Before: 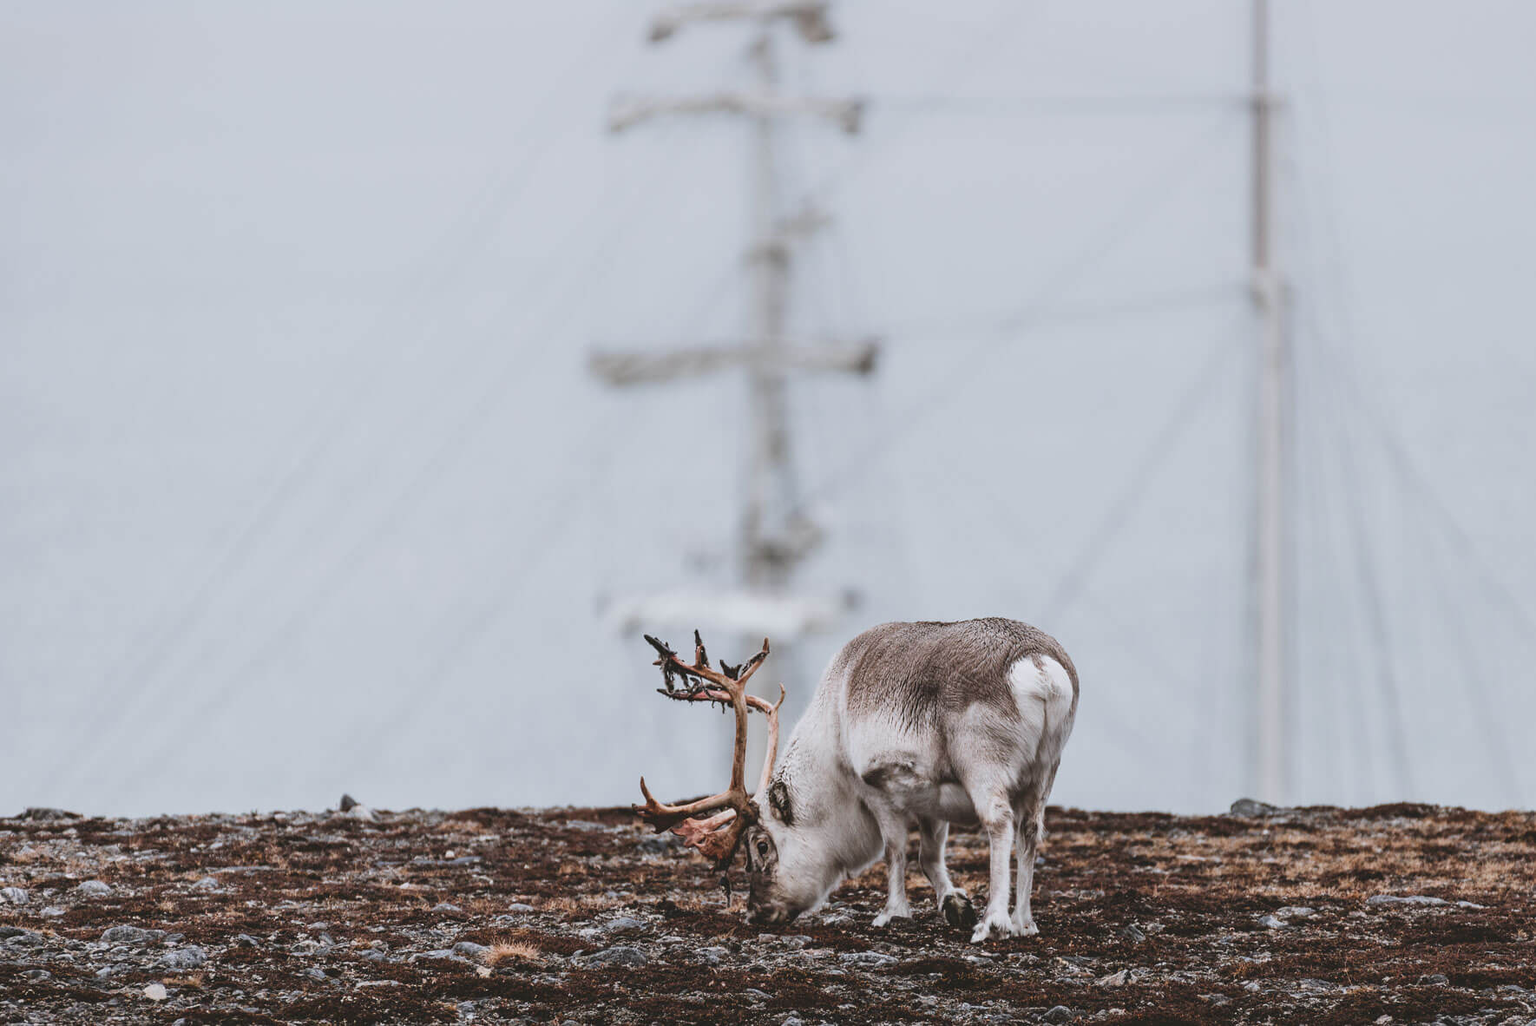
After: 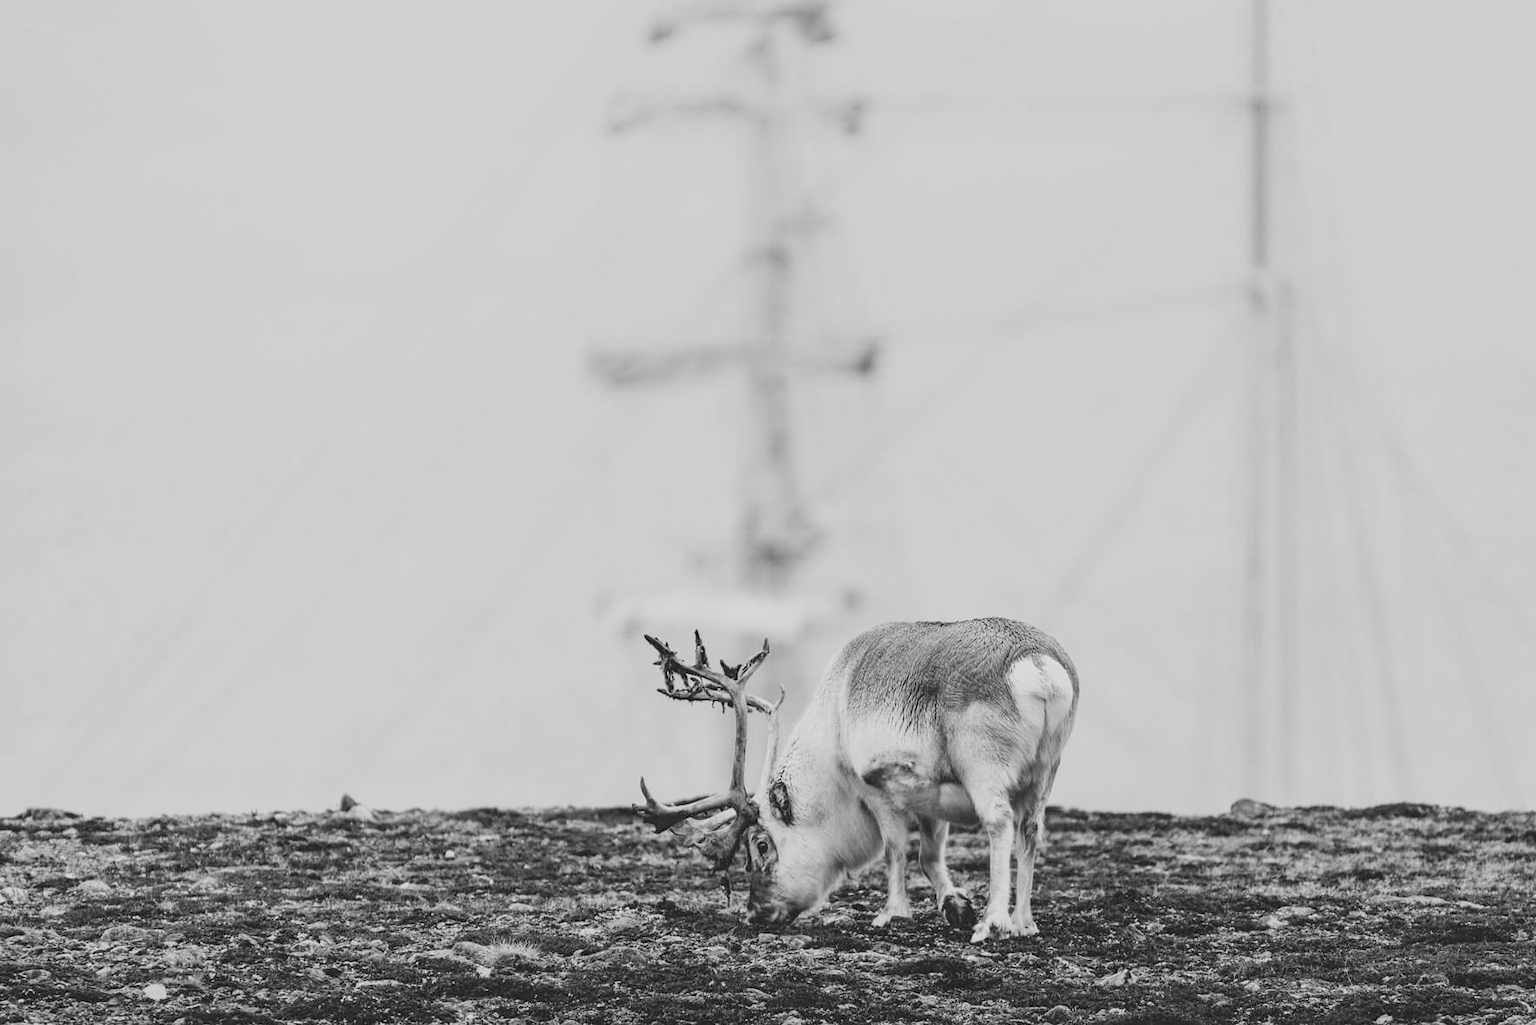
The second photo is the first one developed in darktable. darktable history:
contrast brightness saturation: brightness 0.13
exposure: exposure 0.2 EV, compensate highlight preservation false
filmic rgb: white relative exposure 3.85 EV, hardness 4.3
monochrome: on, module defaults
